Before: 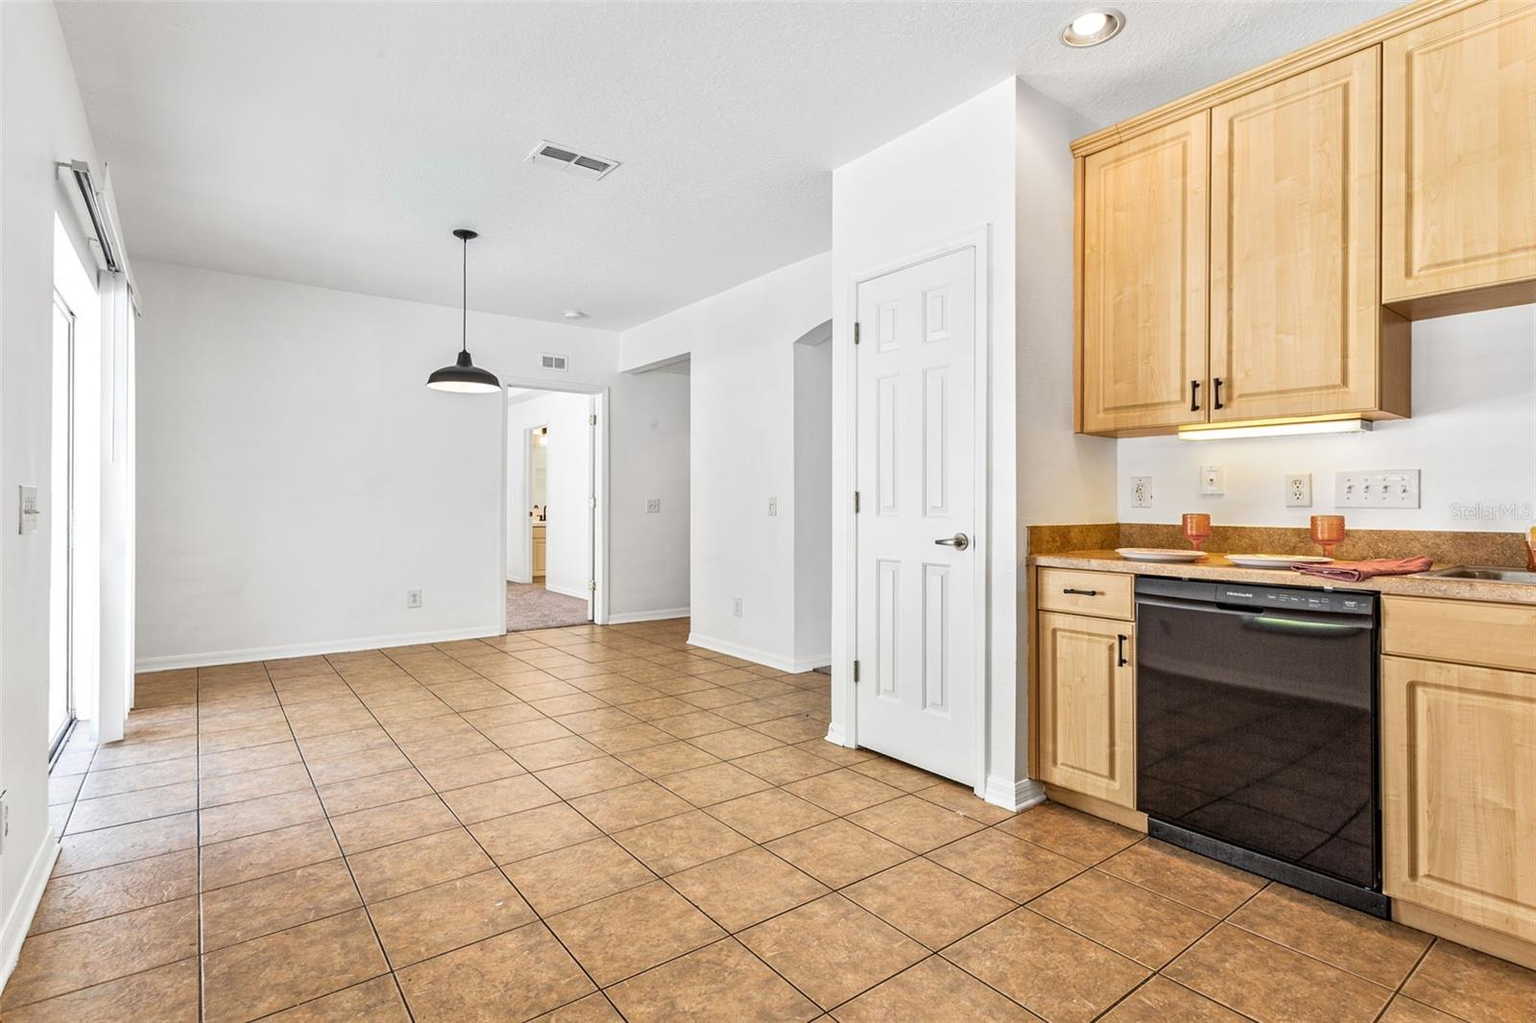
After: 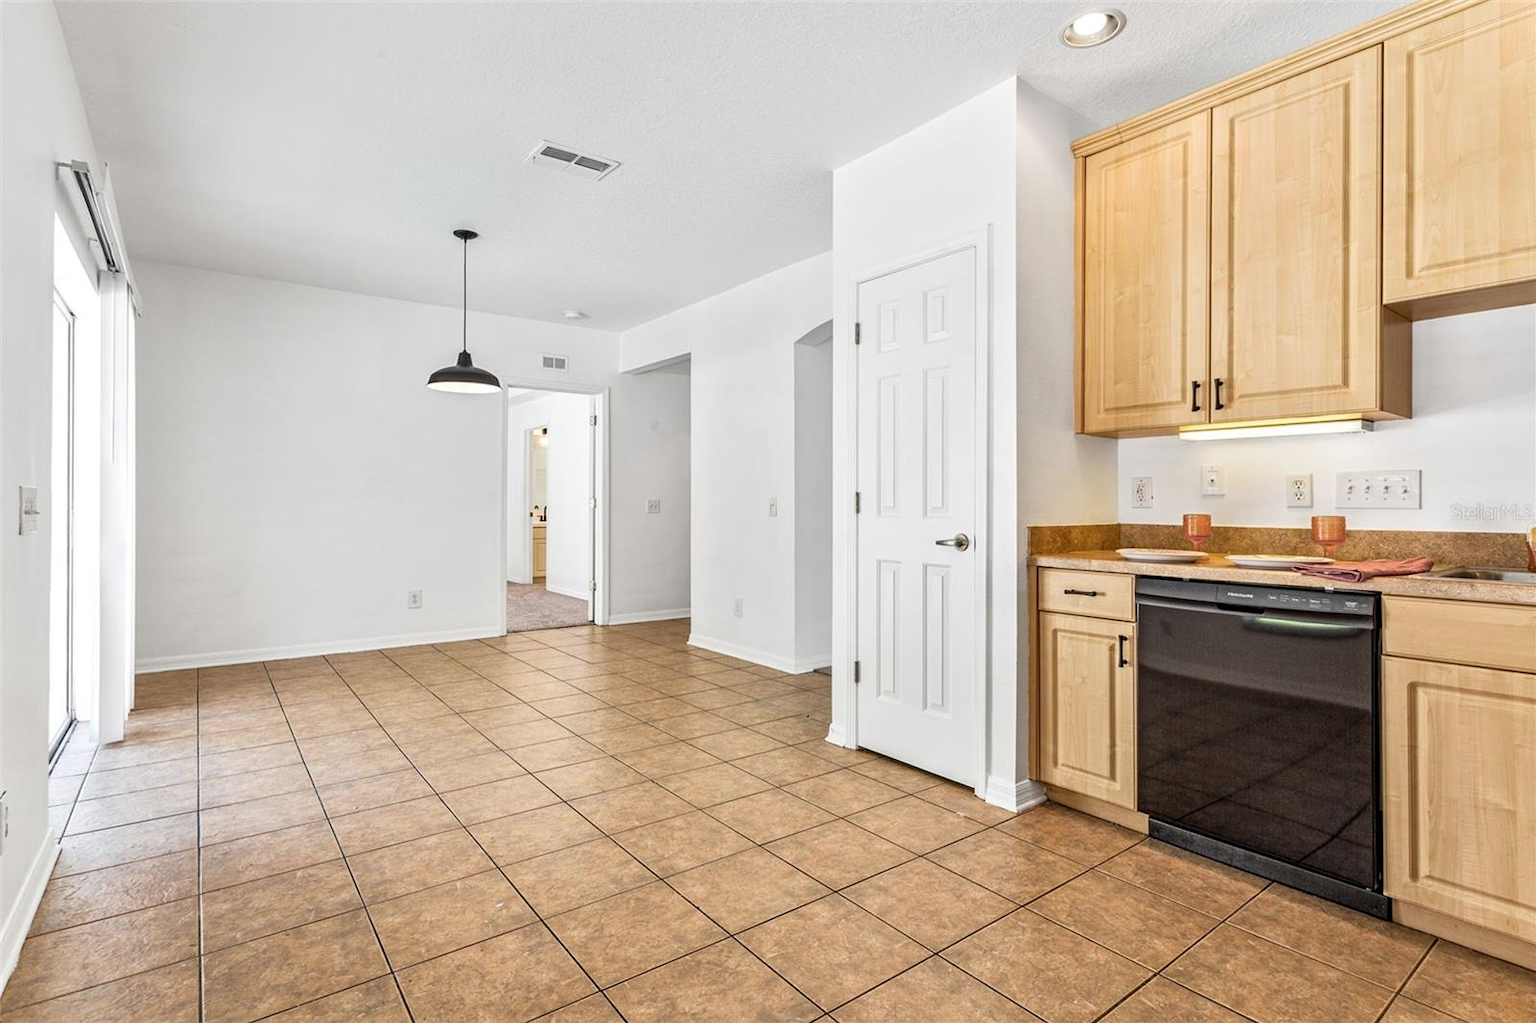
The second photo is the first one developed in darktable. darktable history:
crop: left 0.018%
contrast brightness saturation: saturation -0.062
exposure: black level correction 0.001, compensate exposure bias true, compensate highlight preservation false
